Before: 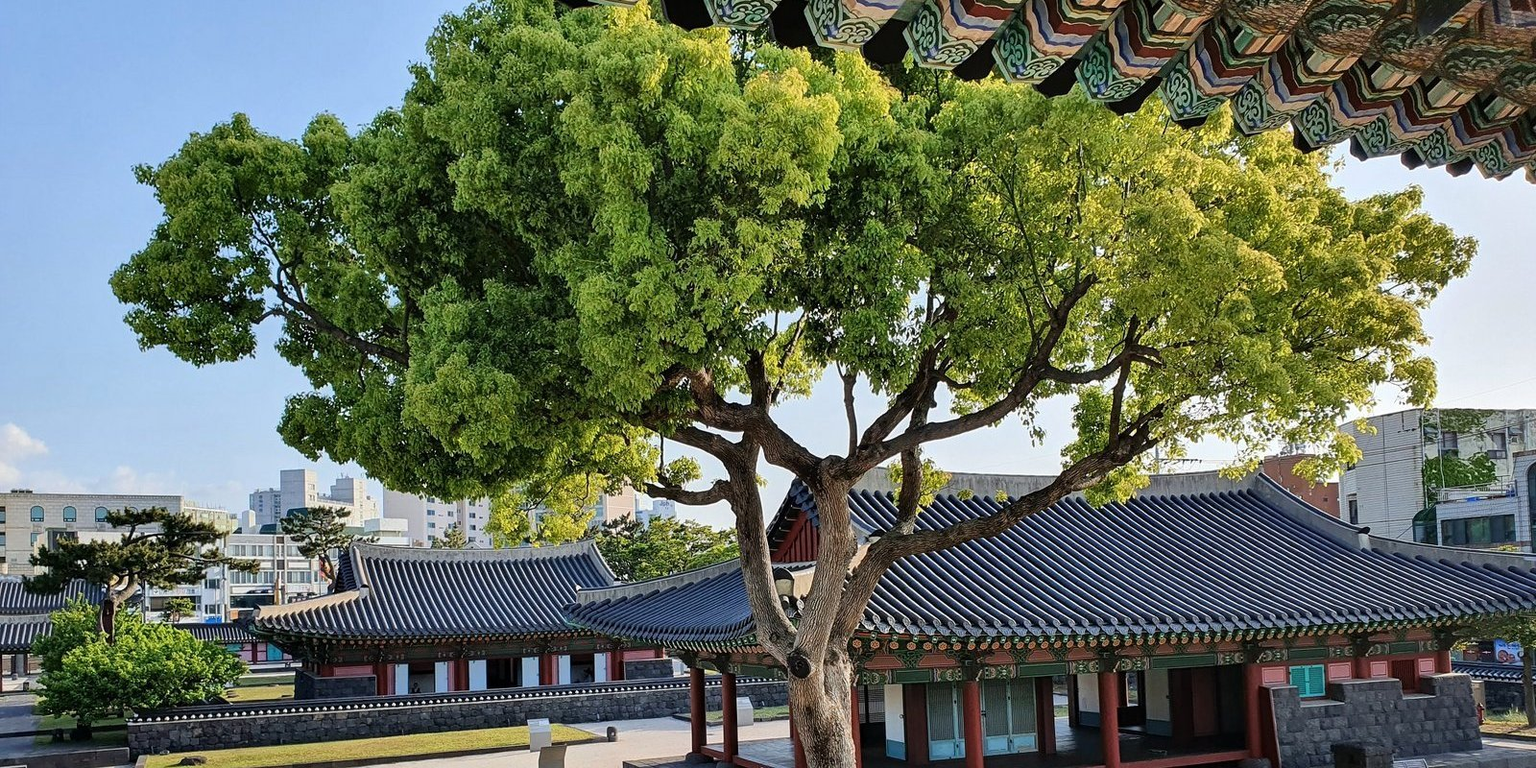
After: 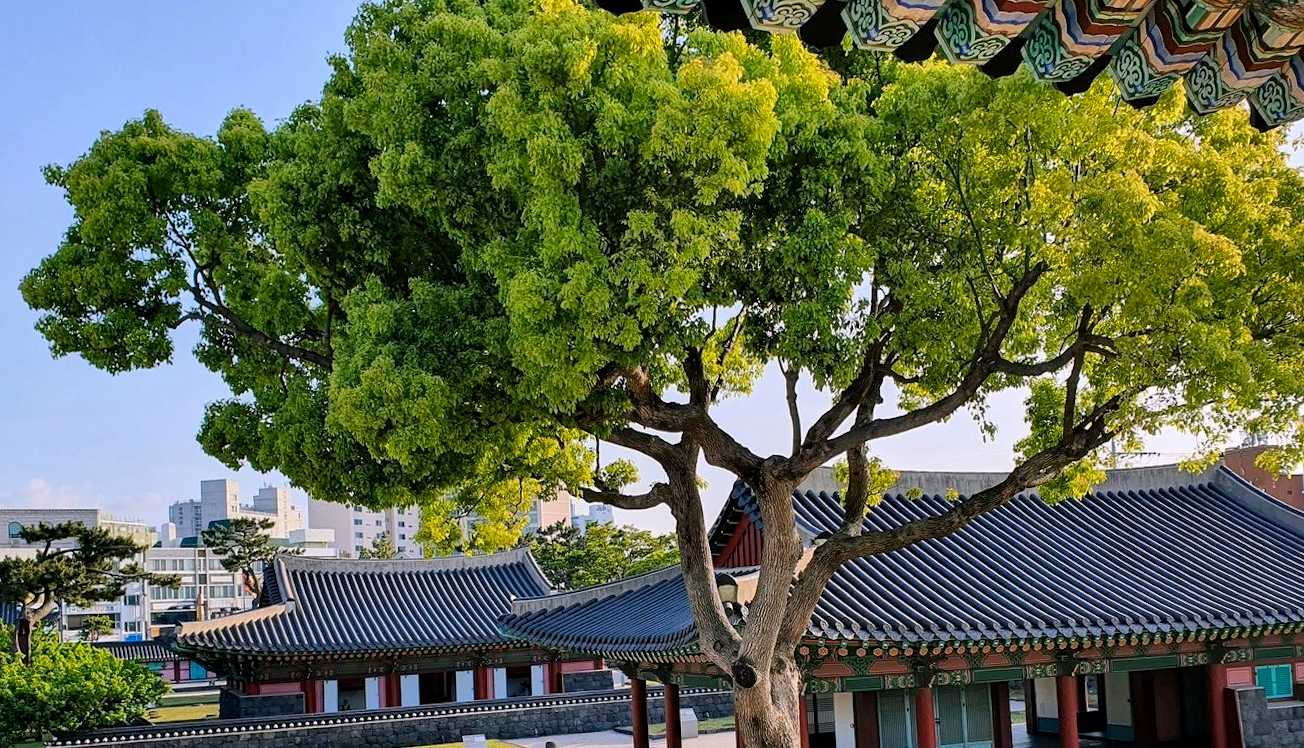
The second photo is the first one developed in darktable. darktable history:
color balance rgb: shadows lift › chroma 2%, shadows lift › hue 217.2°, power › chroma 0.25%, power › hue 60°, highlights gain › chroma 1.5%, highlights gain › hue 309.6°, global offset › luminance -0.25%, perceptual saturation grading › global saturation 15%, global vibrance 15%
crop and rotate: angle 1°, left 4.281%, top 0.642%, right 11.383%, bottom 2.486%
